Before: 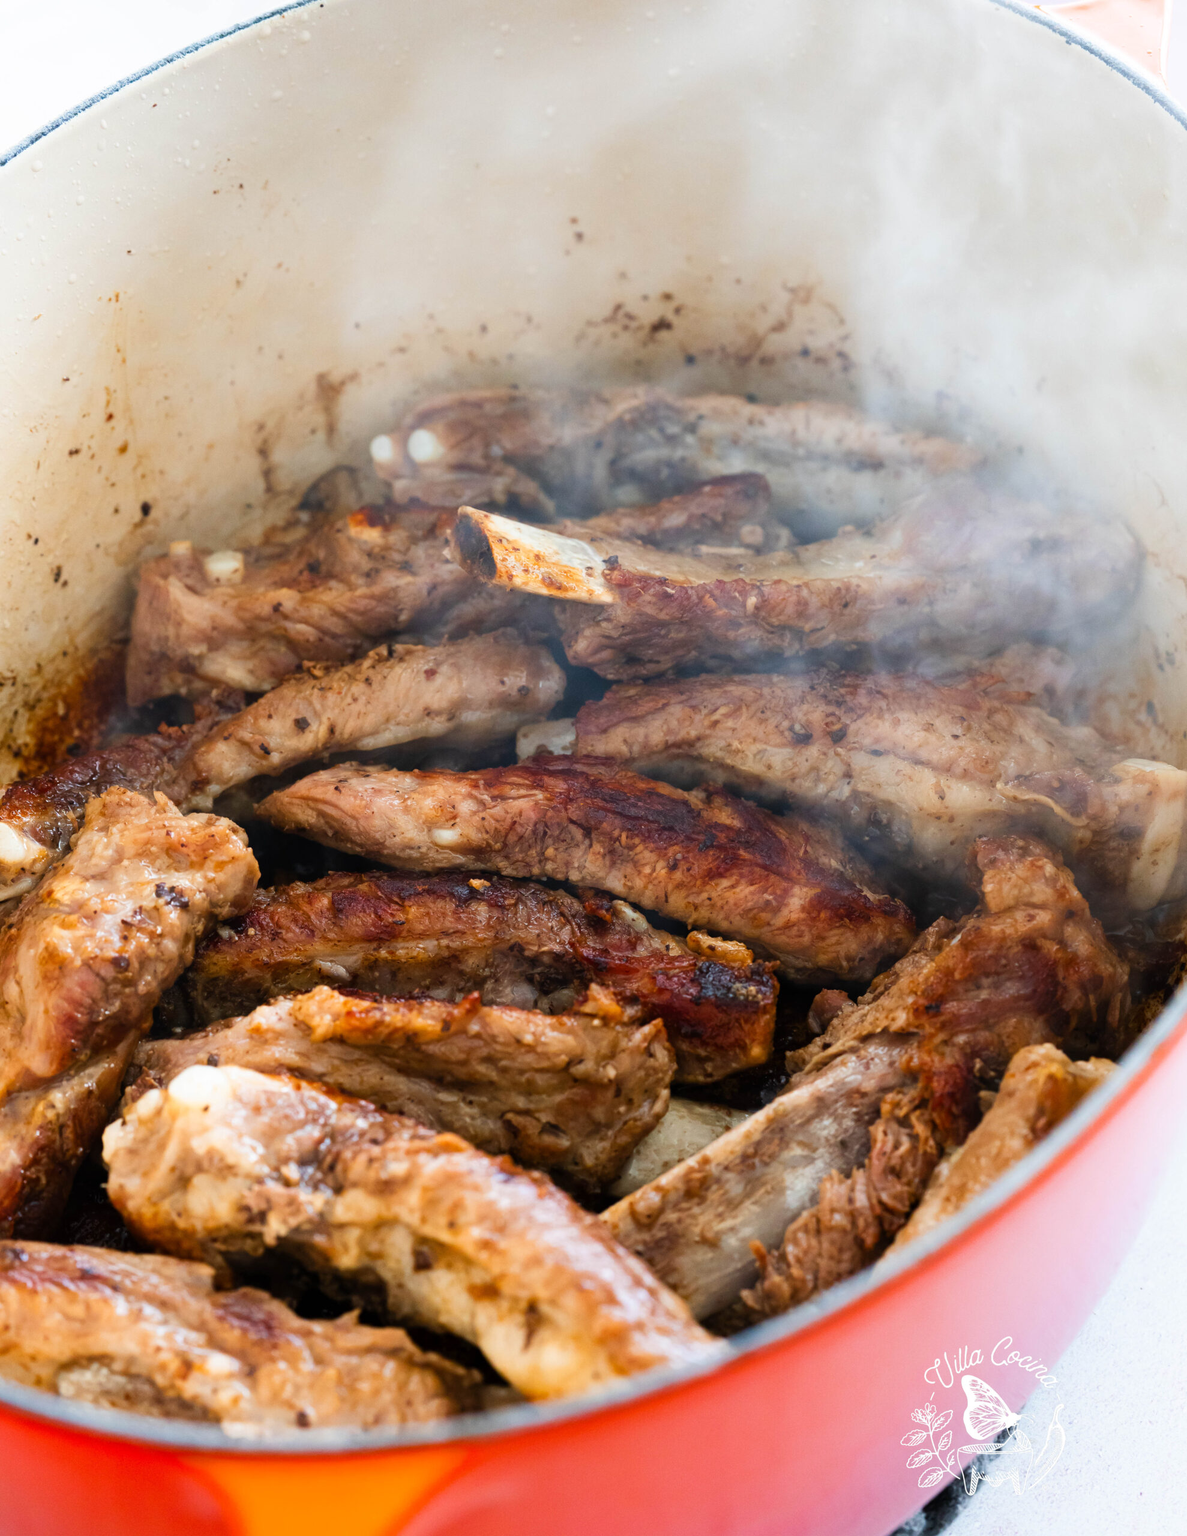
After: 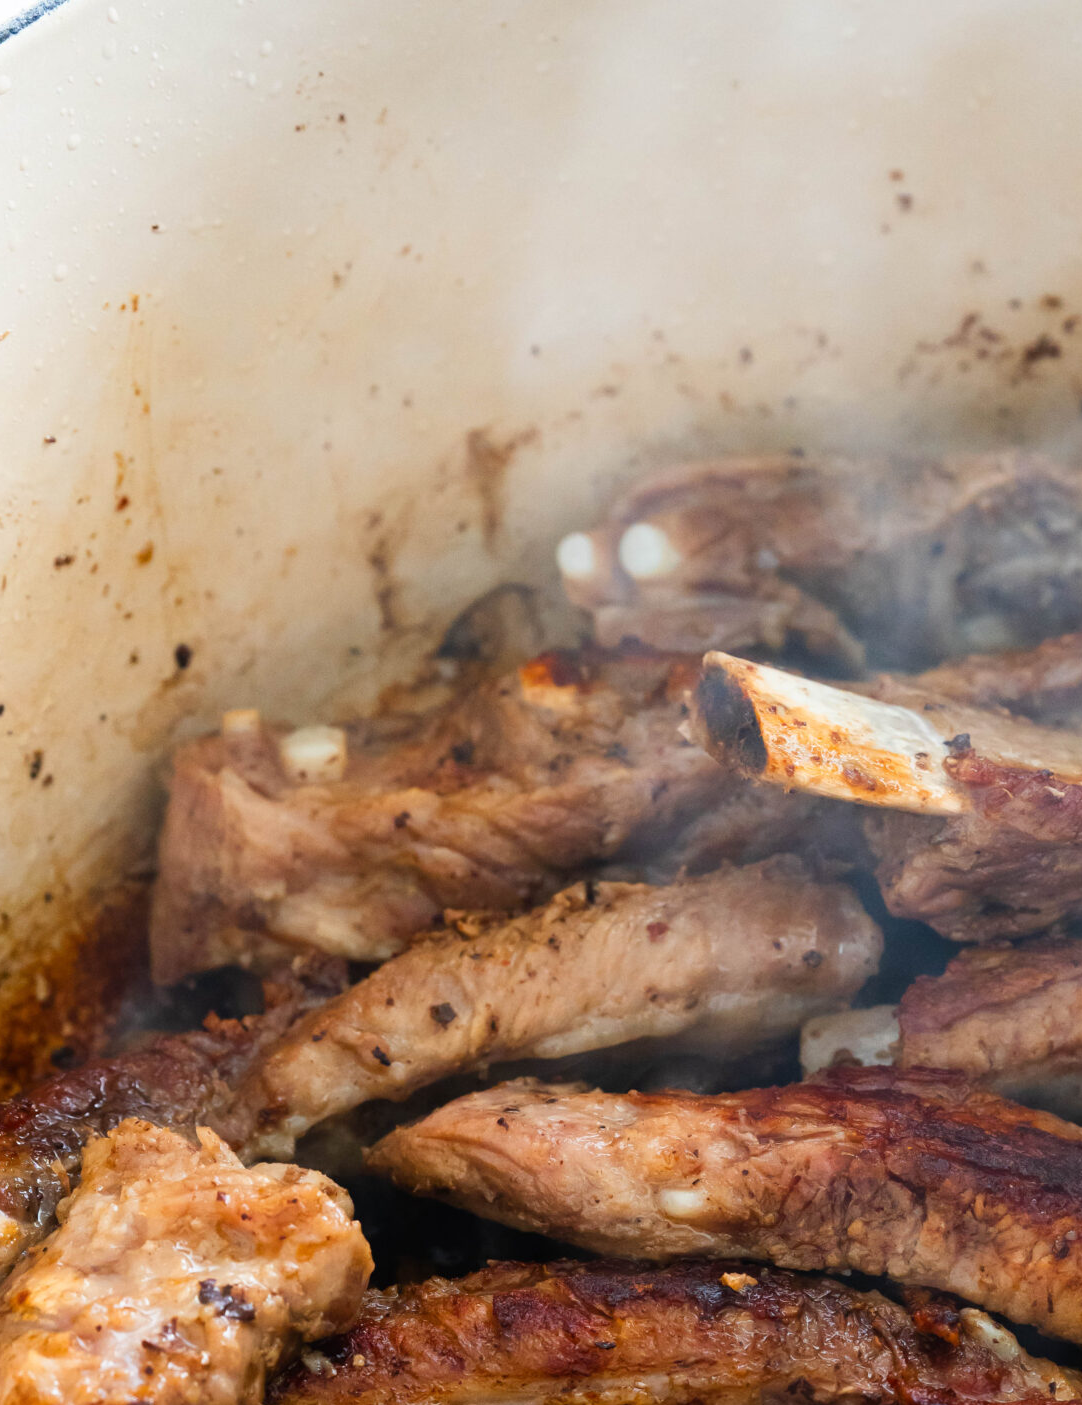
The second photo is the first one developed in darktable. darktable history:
crop and rotate: left 3.047%, top 7.509%, right 42.236%, bottom 37.598%
exposure: compensate highlight preservation false
